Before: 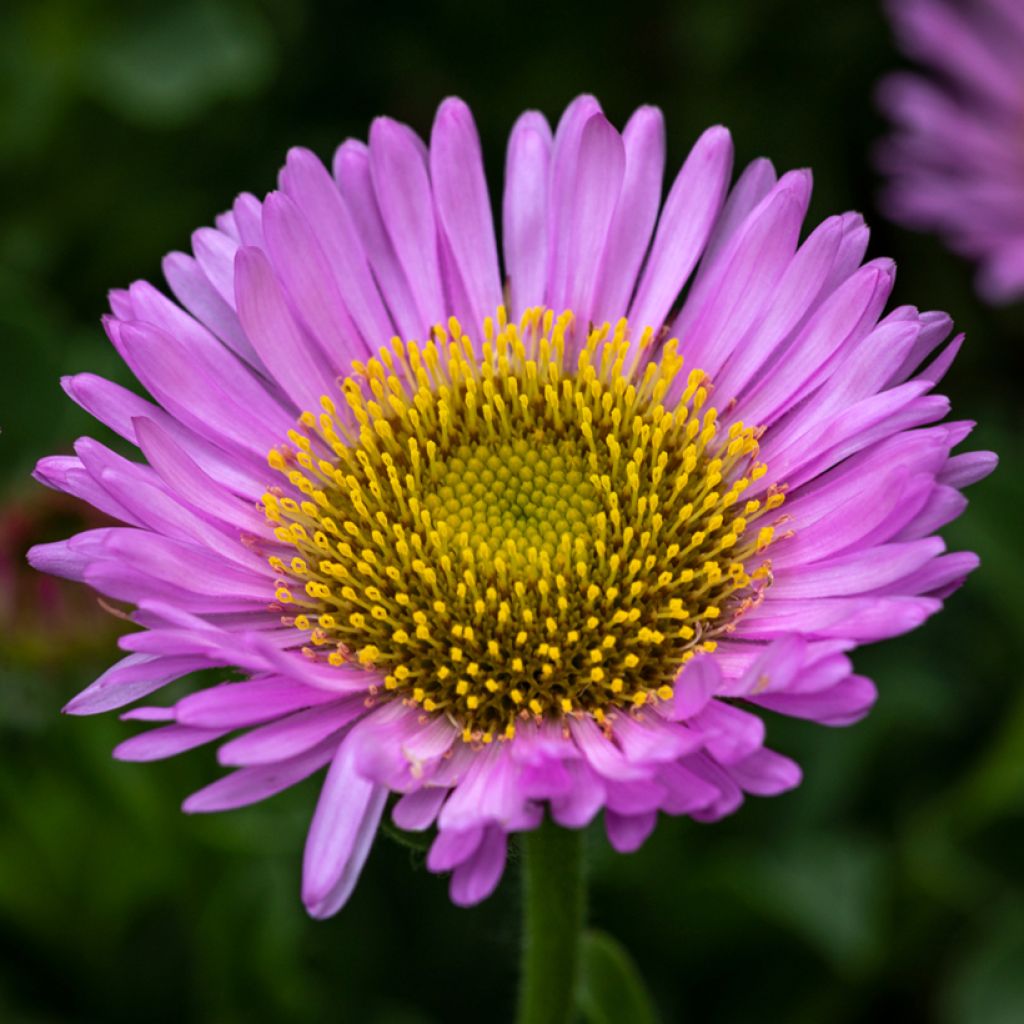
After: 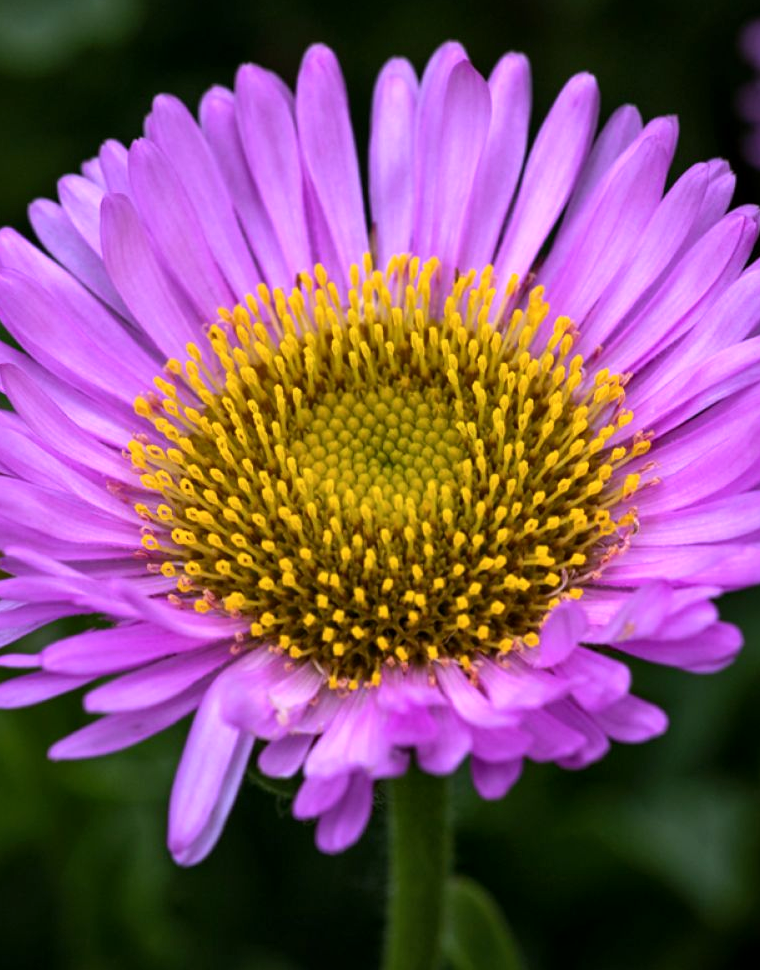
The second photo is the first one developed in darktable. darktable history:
white balance: red 1.042, blue 1.17
crop and rotate: left 13.15%, top 5.251%, right 12.609%
local contrast: mode bilateral grid, contrast 20, coarseness 50, detail 120%, midtone range 0.2
